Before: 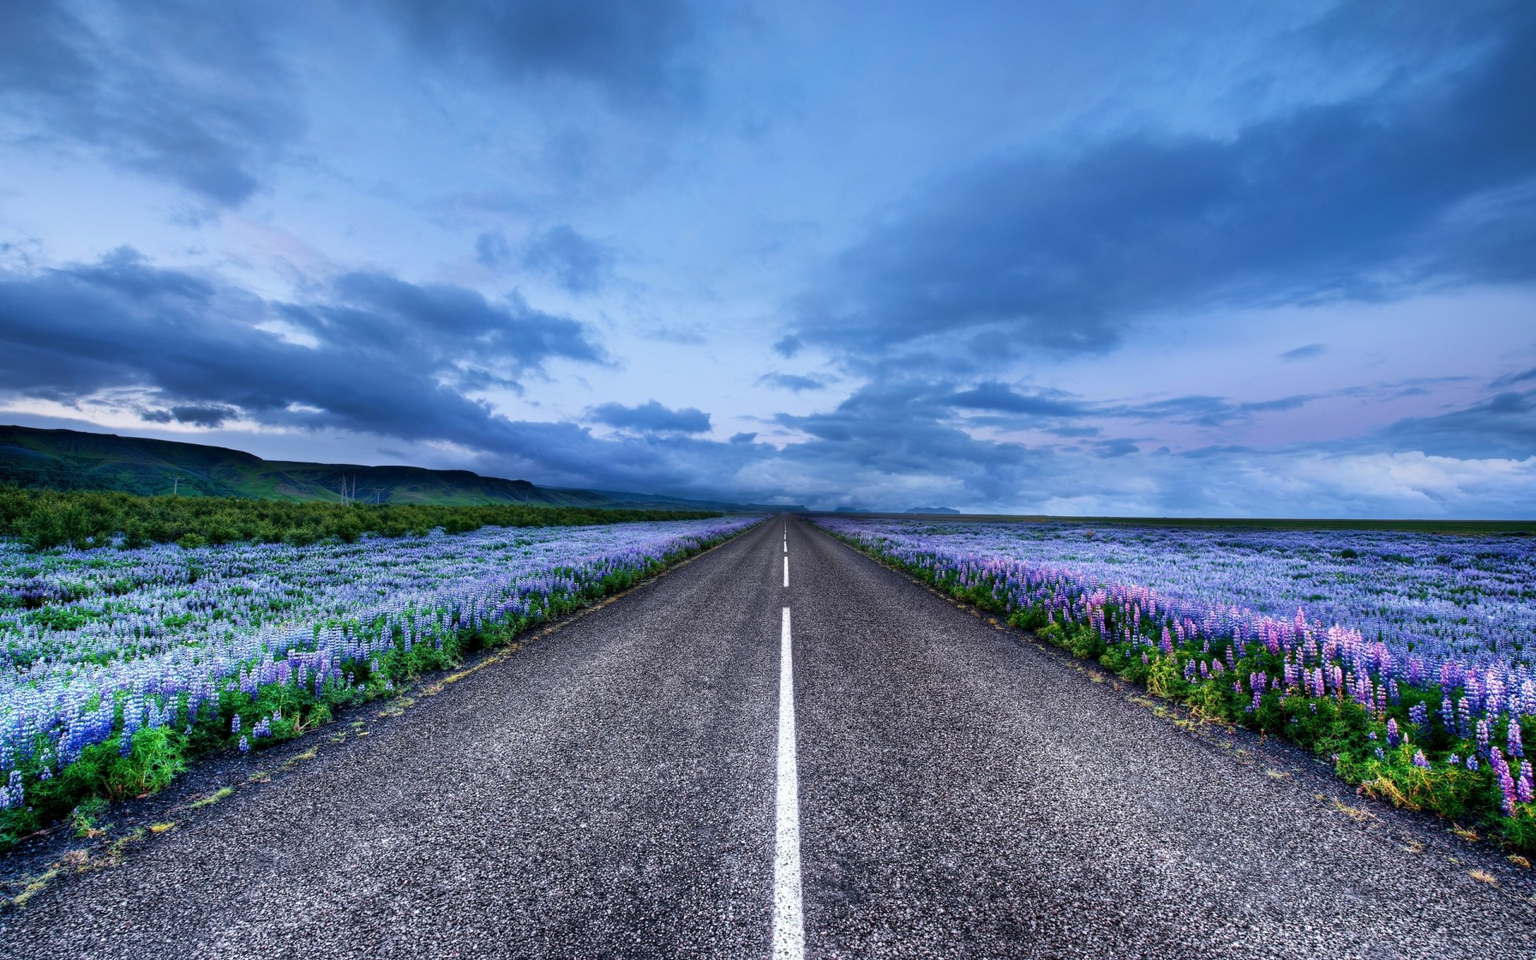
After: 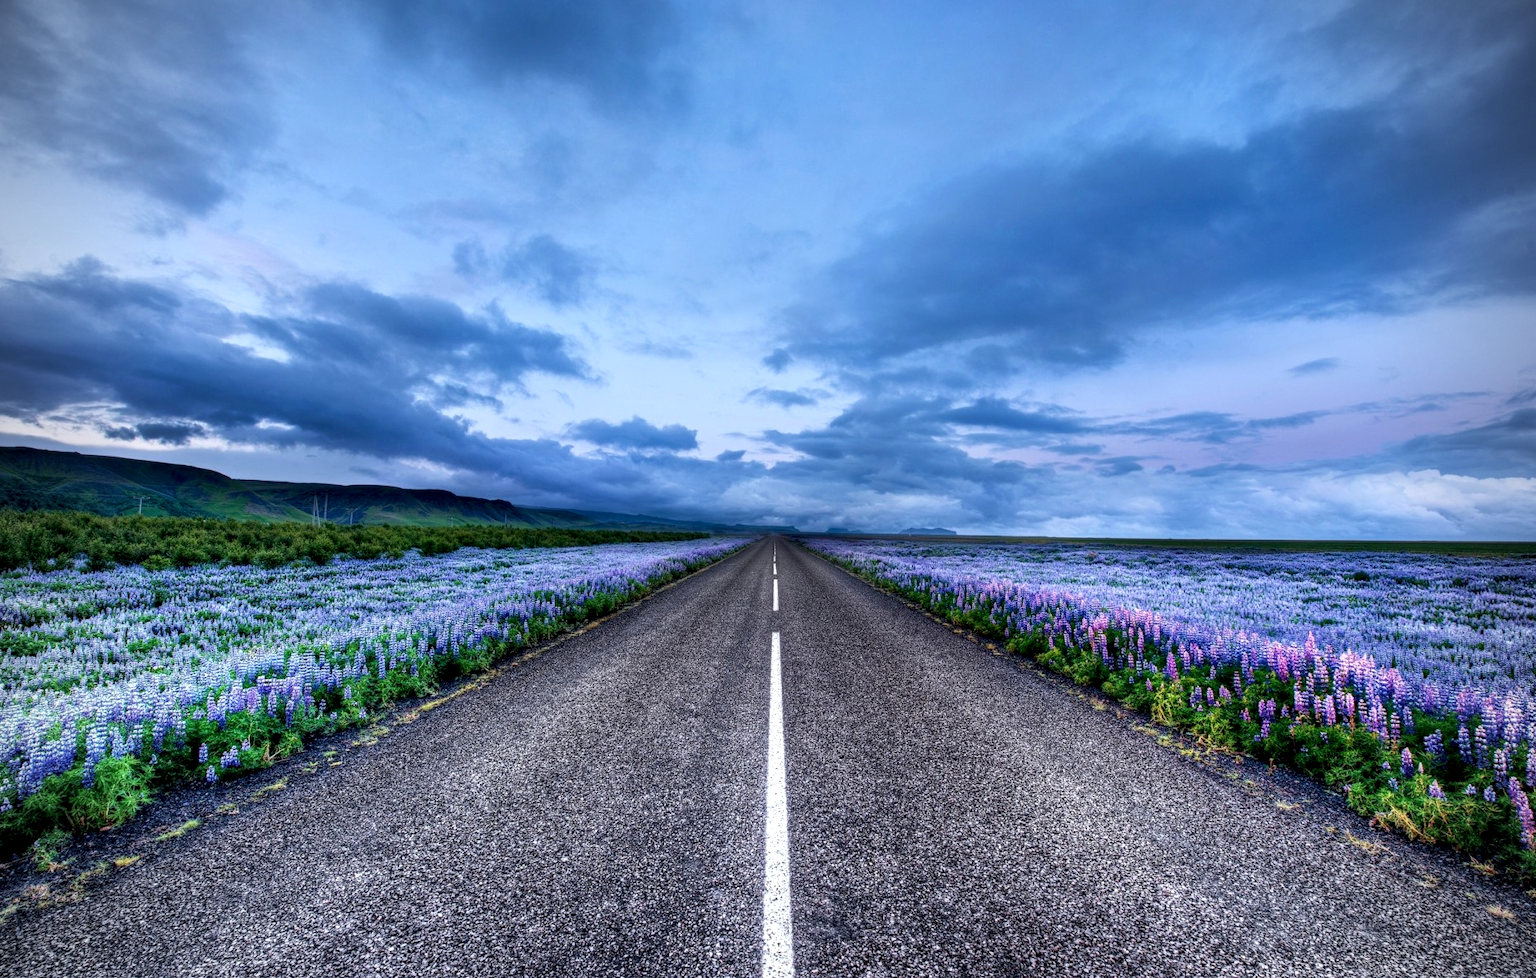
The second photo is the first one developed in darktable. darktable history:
tone equalizer: on, module defaults
exposure: black level correction 0.003, exposure 0.146 EV, compensate highlight preservation false
local contrast: on, module defaults
vignetting: on, module defaults
crop and rotate: left 2.666%, right 1.232%, bottom 2.008%
